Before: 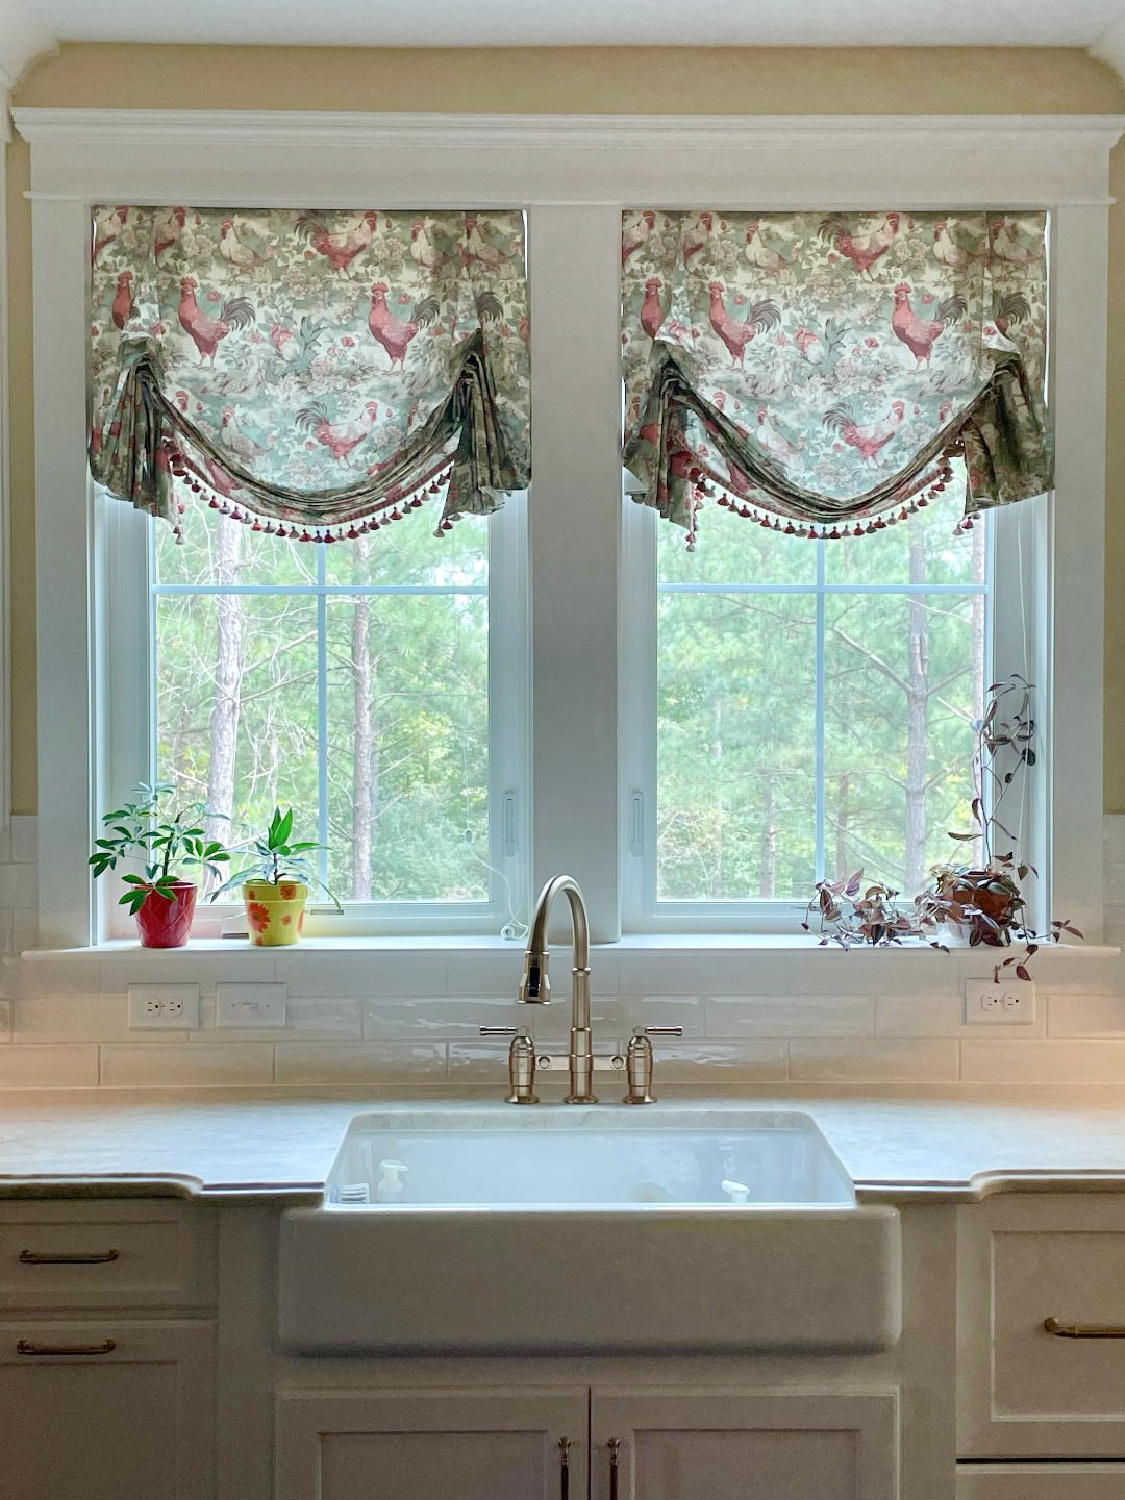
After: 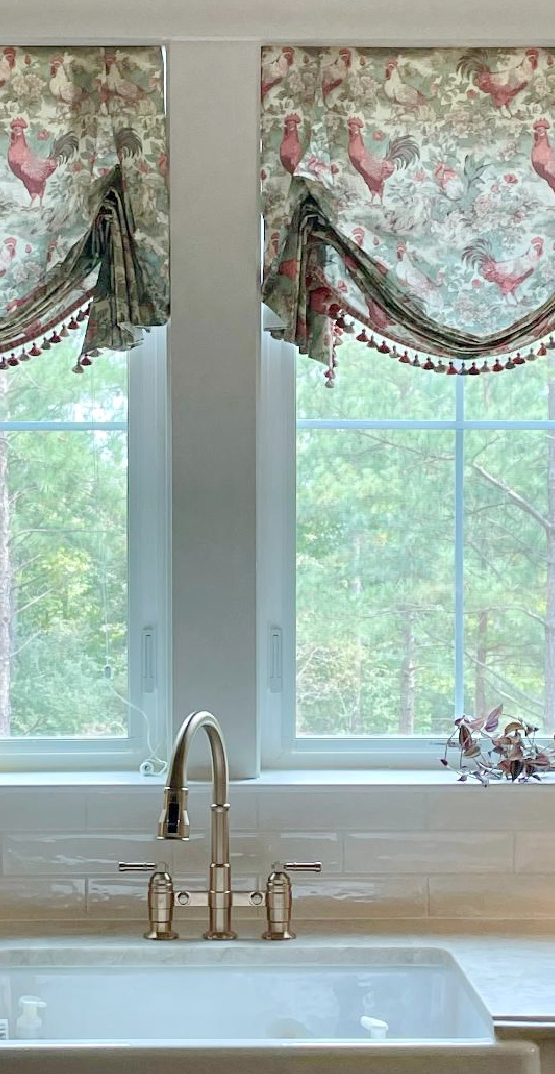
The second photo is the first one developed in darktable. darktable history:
crop: left 32.092%, top 10.983%, right 18.511%, bottom 17.362%
